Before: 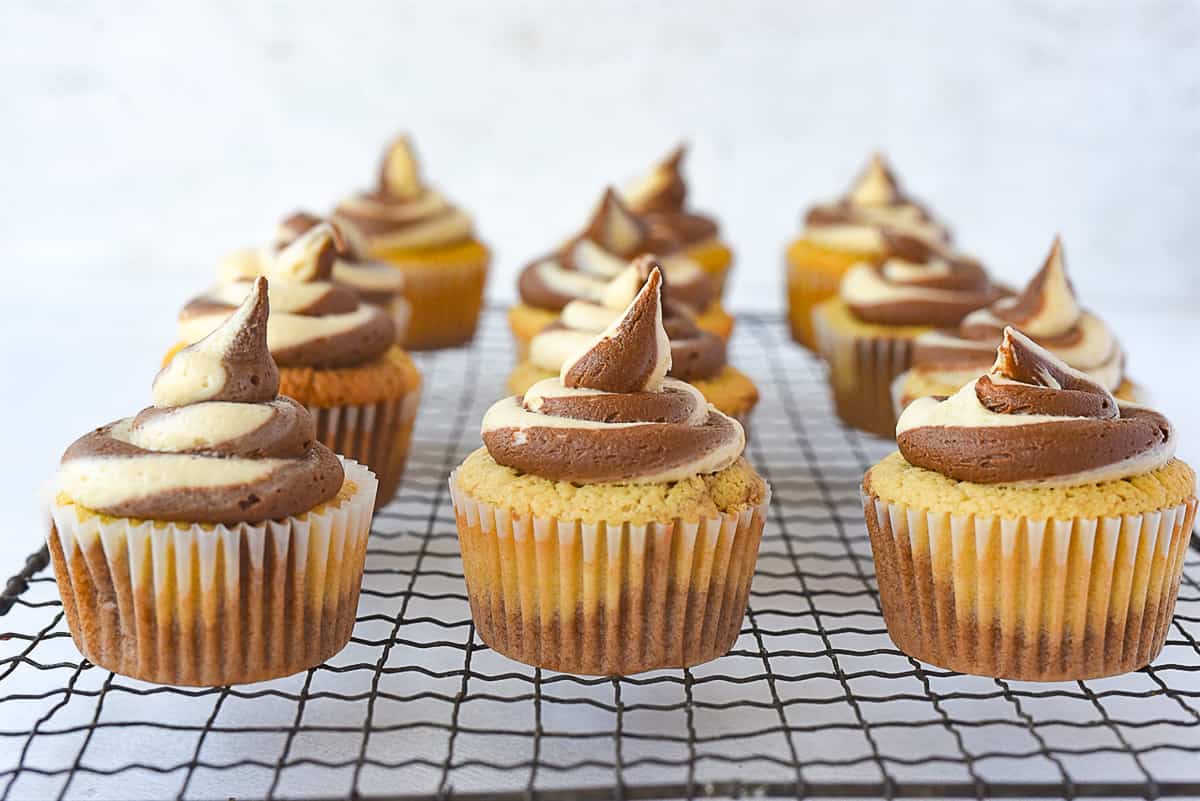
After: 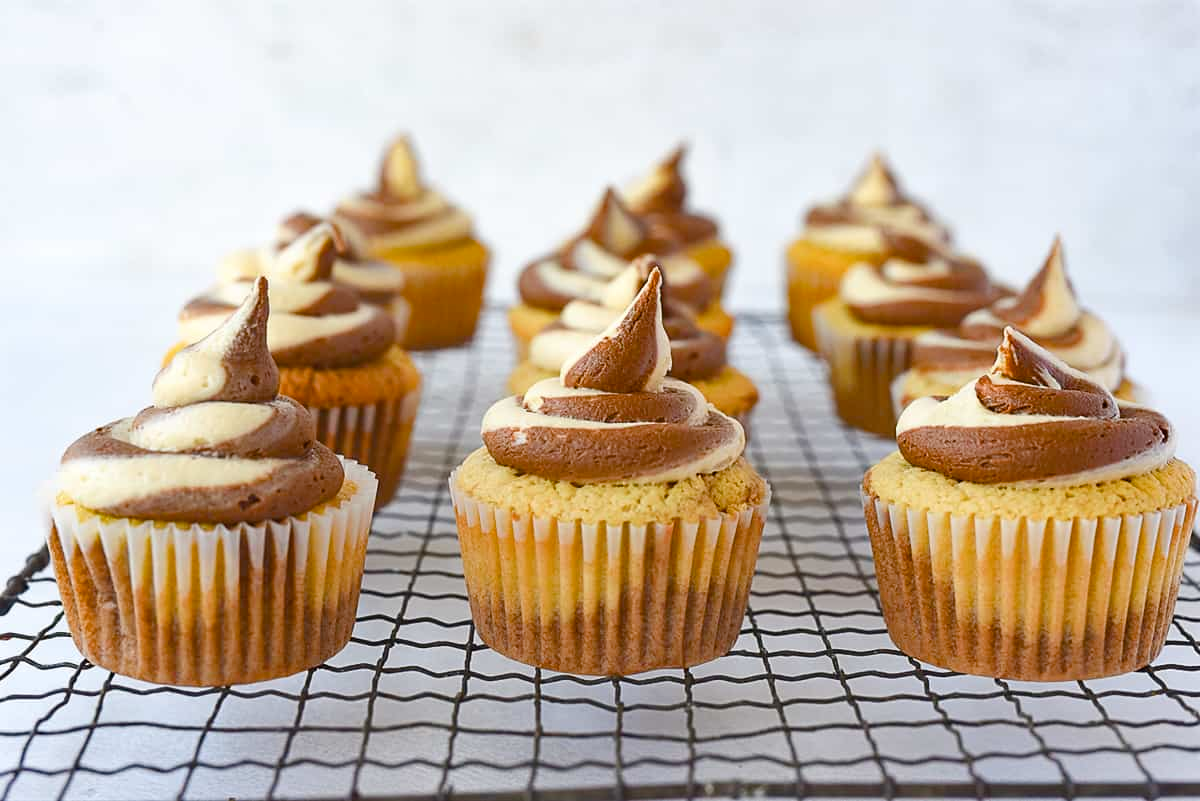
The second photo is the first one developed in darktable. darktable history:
color balance rgb: white fulcrum 0.088 EV, perceptual saturation grading › global saturation 20%, perceptual saturation grading › highlights -25.2%, perceptual saturation grading › shadows 24.81%, global vibrance 9.221%
